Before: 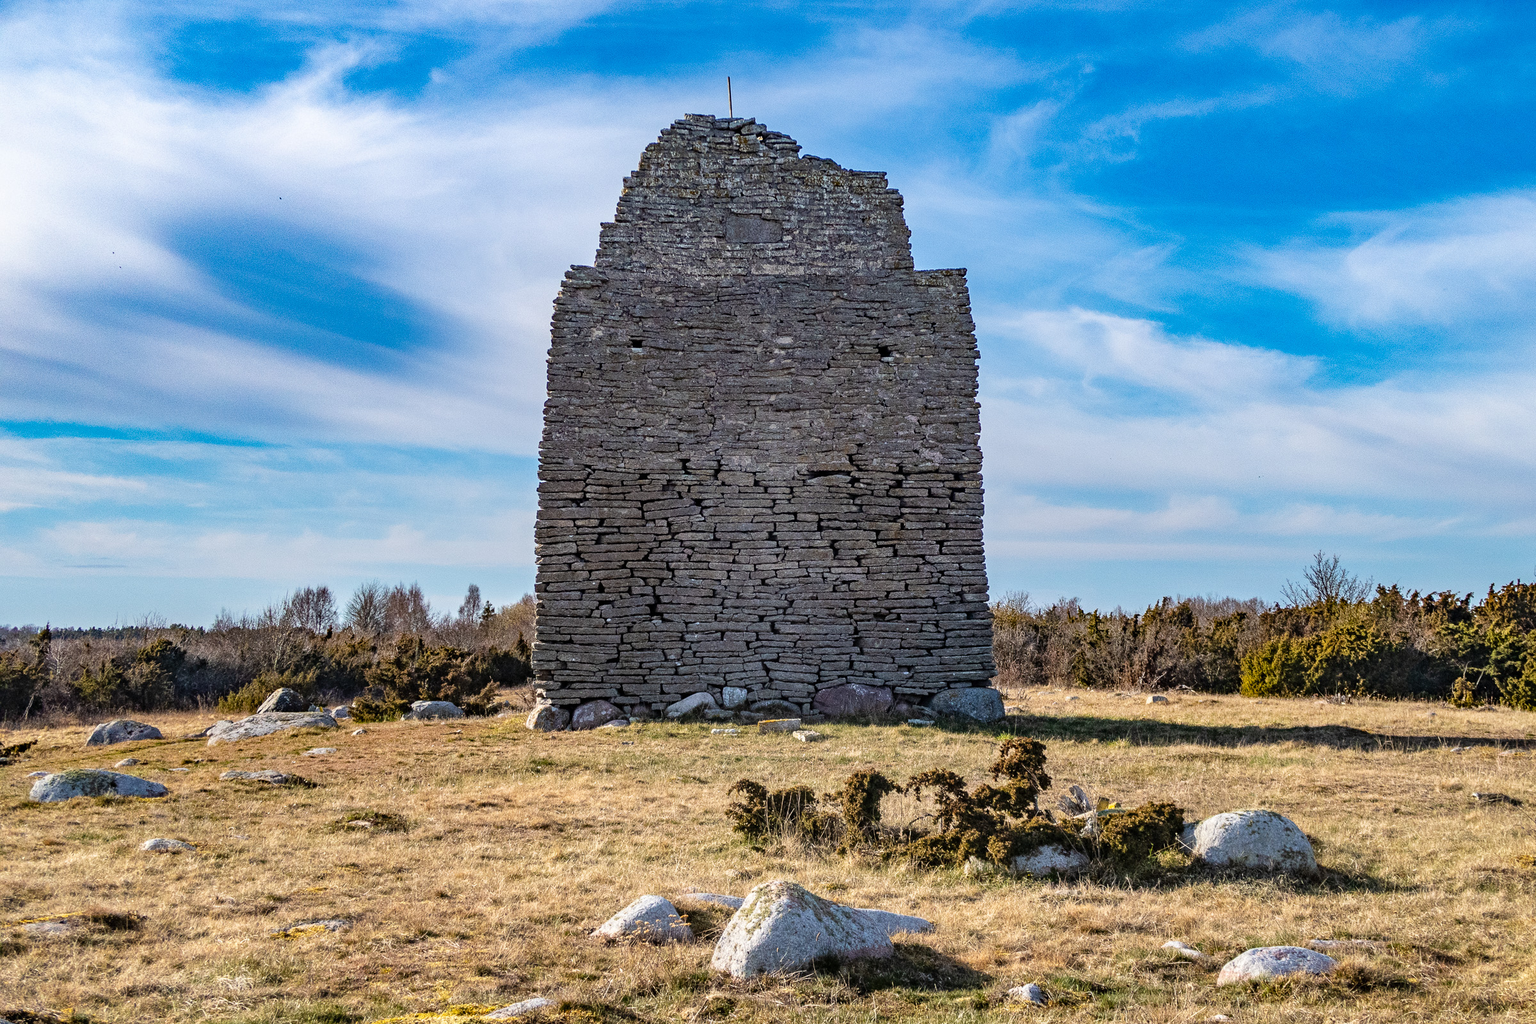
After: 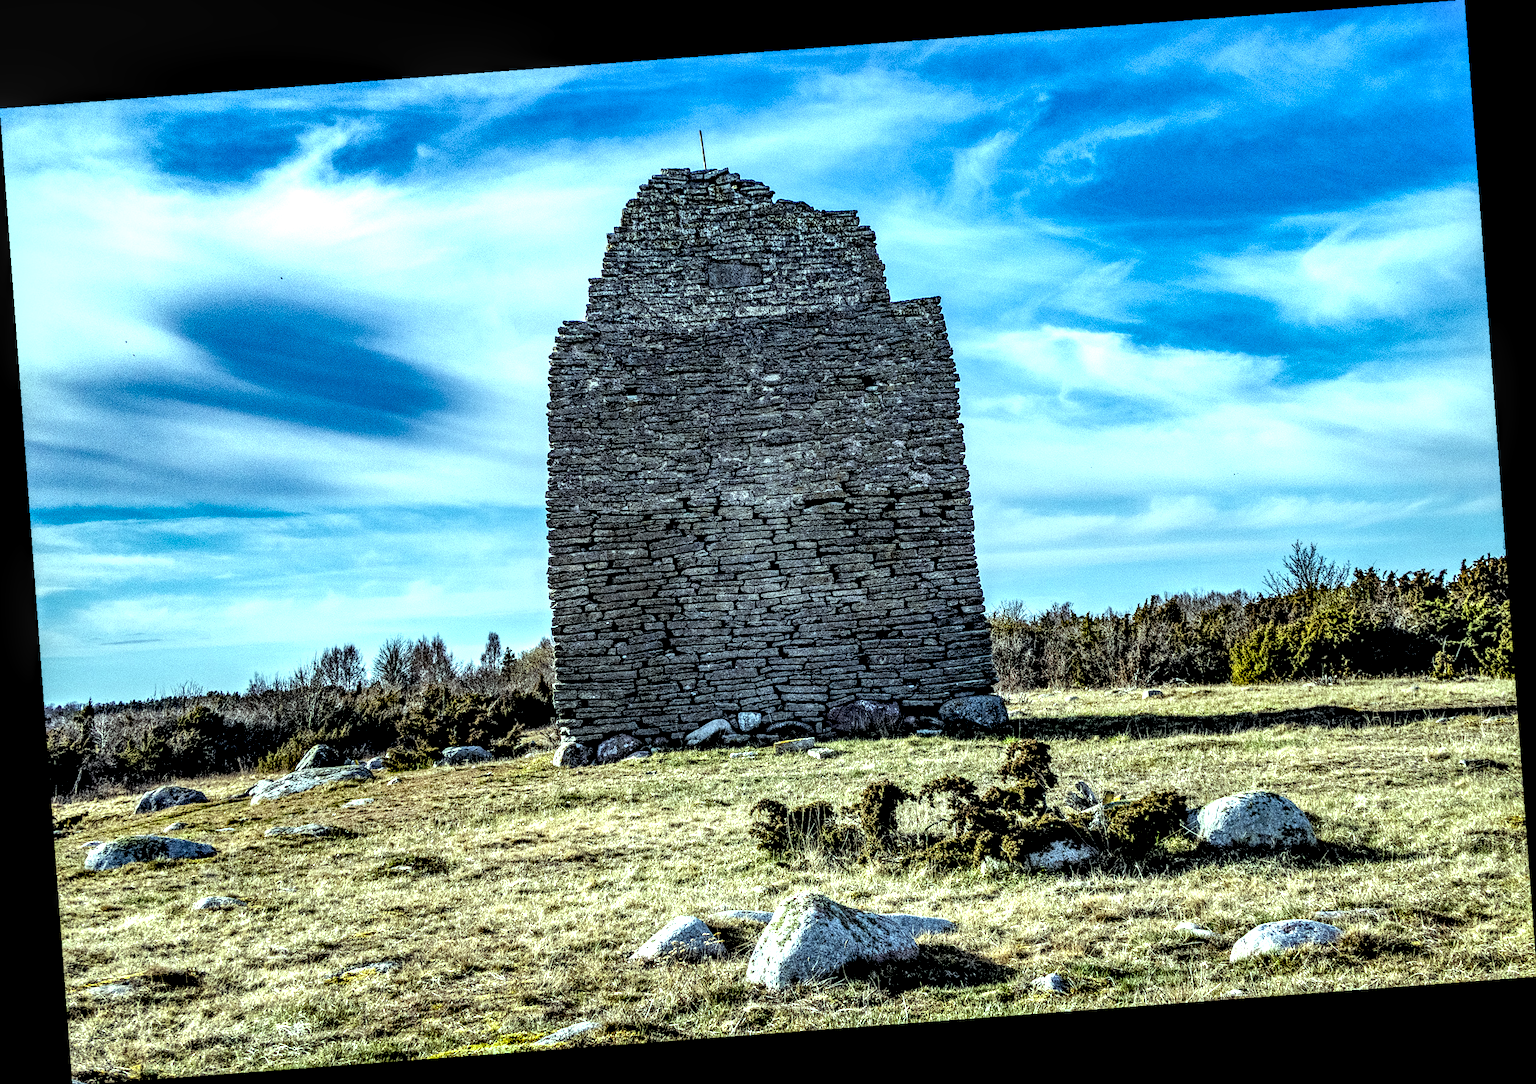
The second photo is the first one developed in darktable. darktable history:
local contrast: highlights 20%, detail 197%
color balance: mode lift, gamma, gain (sRGB), lift [0.997, 0.979, 1.021, 1.011], gamma [1, 1.084, 0.916, 0.998], gain [1, 0.87, 1.13, 1.101], contrast 4.55%, contrast fulcrum 38.24%, output saturation 104.09%
rgb levels: levels [[0.034, 0.472, 0.904], [0, 0.5, 1], [0, 0.5, 1]]
exposure: exposure 0.2 EV, compensate highlight preservation false
white balance: emerald 1
rotate and perspective: rotation -4.25°, automatic cropping off
